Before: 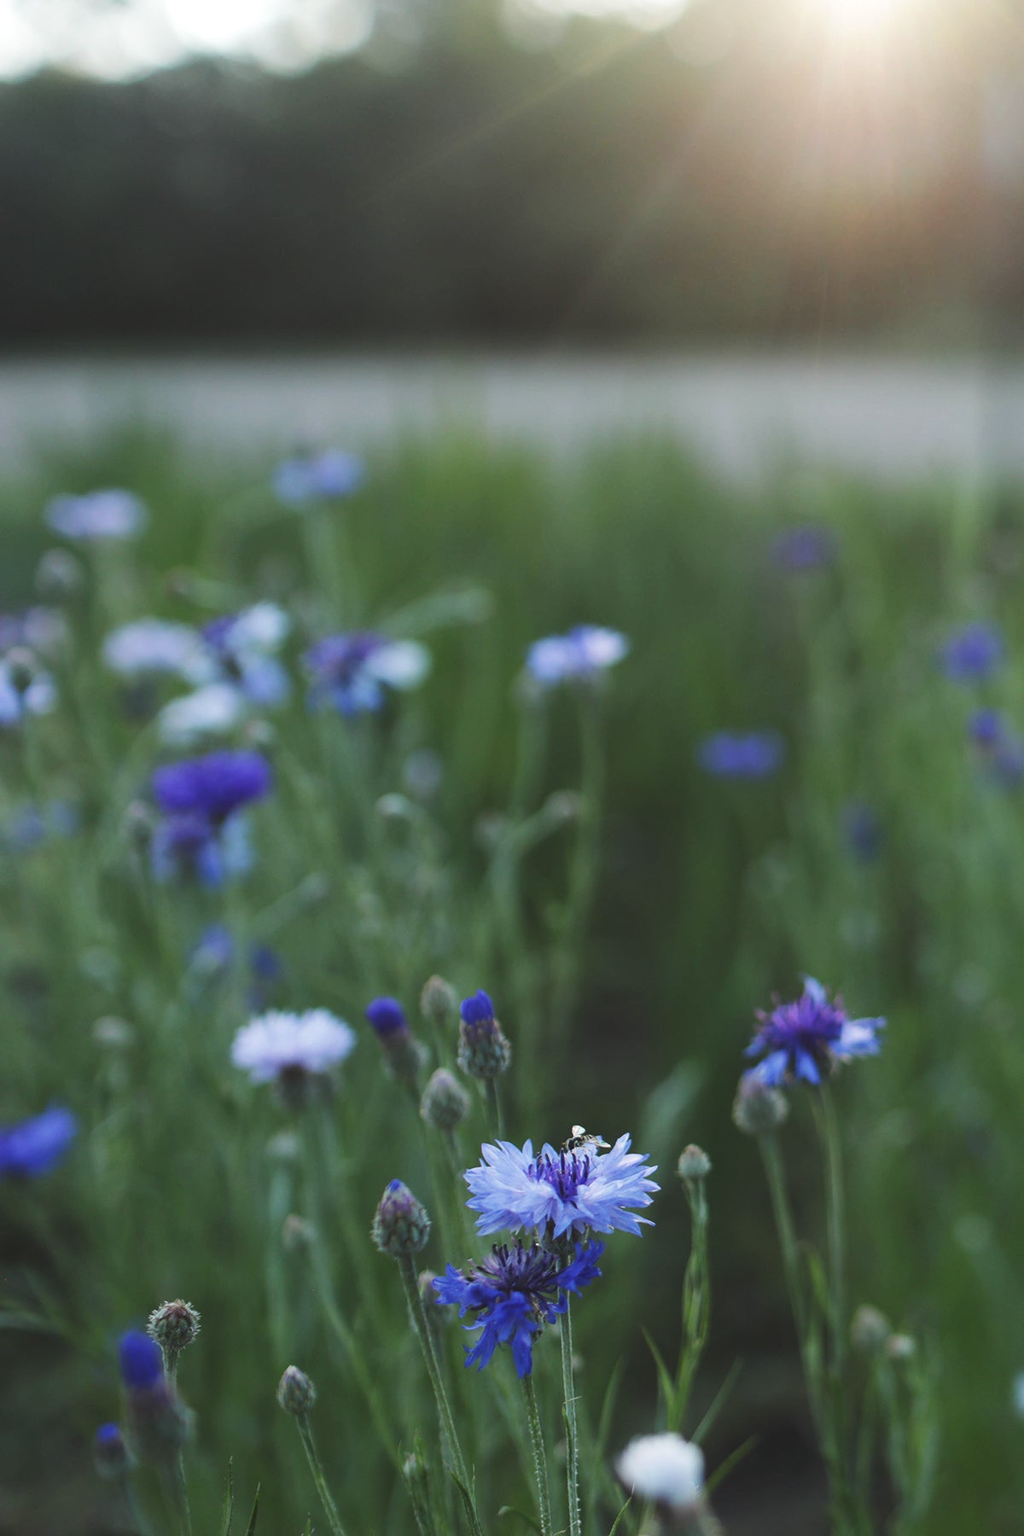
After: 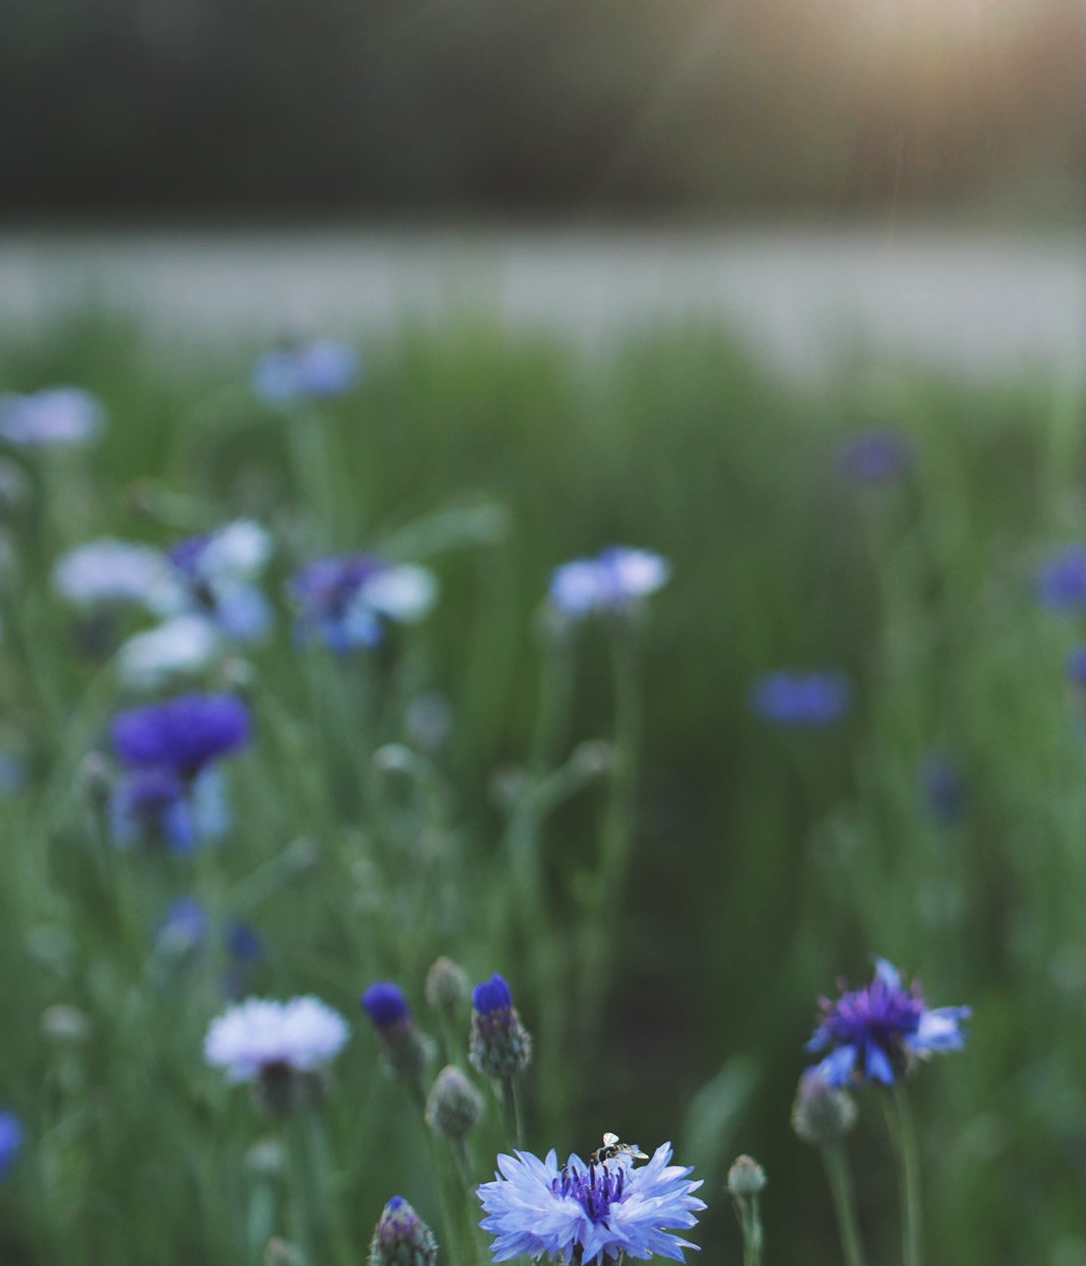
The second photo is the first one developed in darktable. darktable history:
crop: left 5.631%, top 10.369%, right 3.829%, bottom 19.246%
